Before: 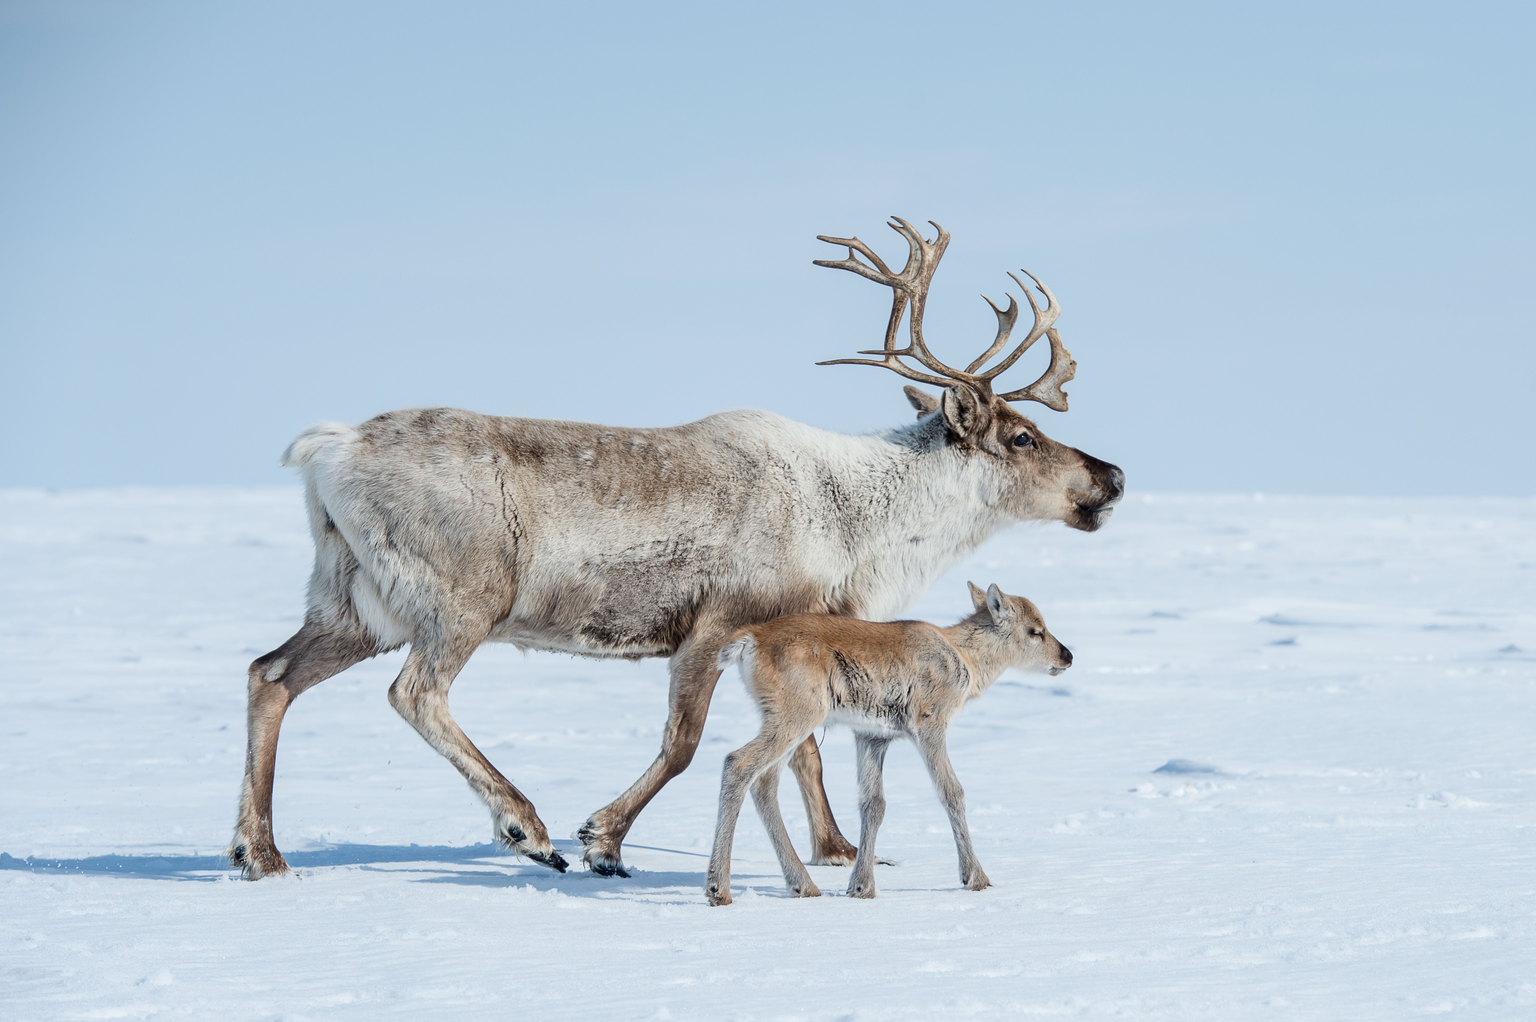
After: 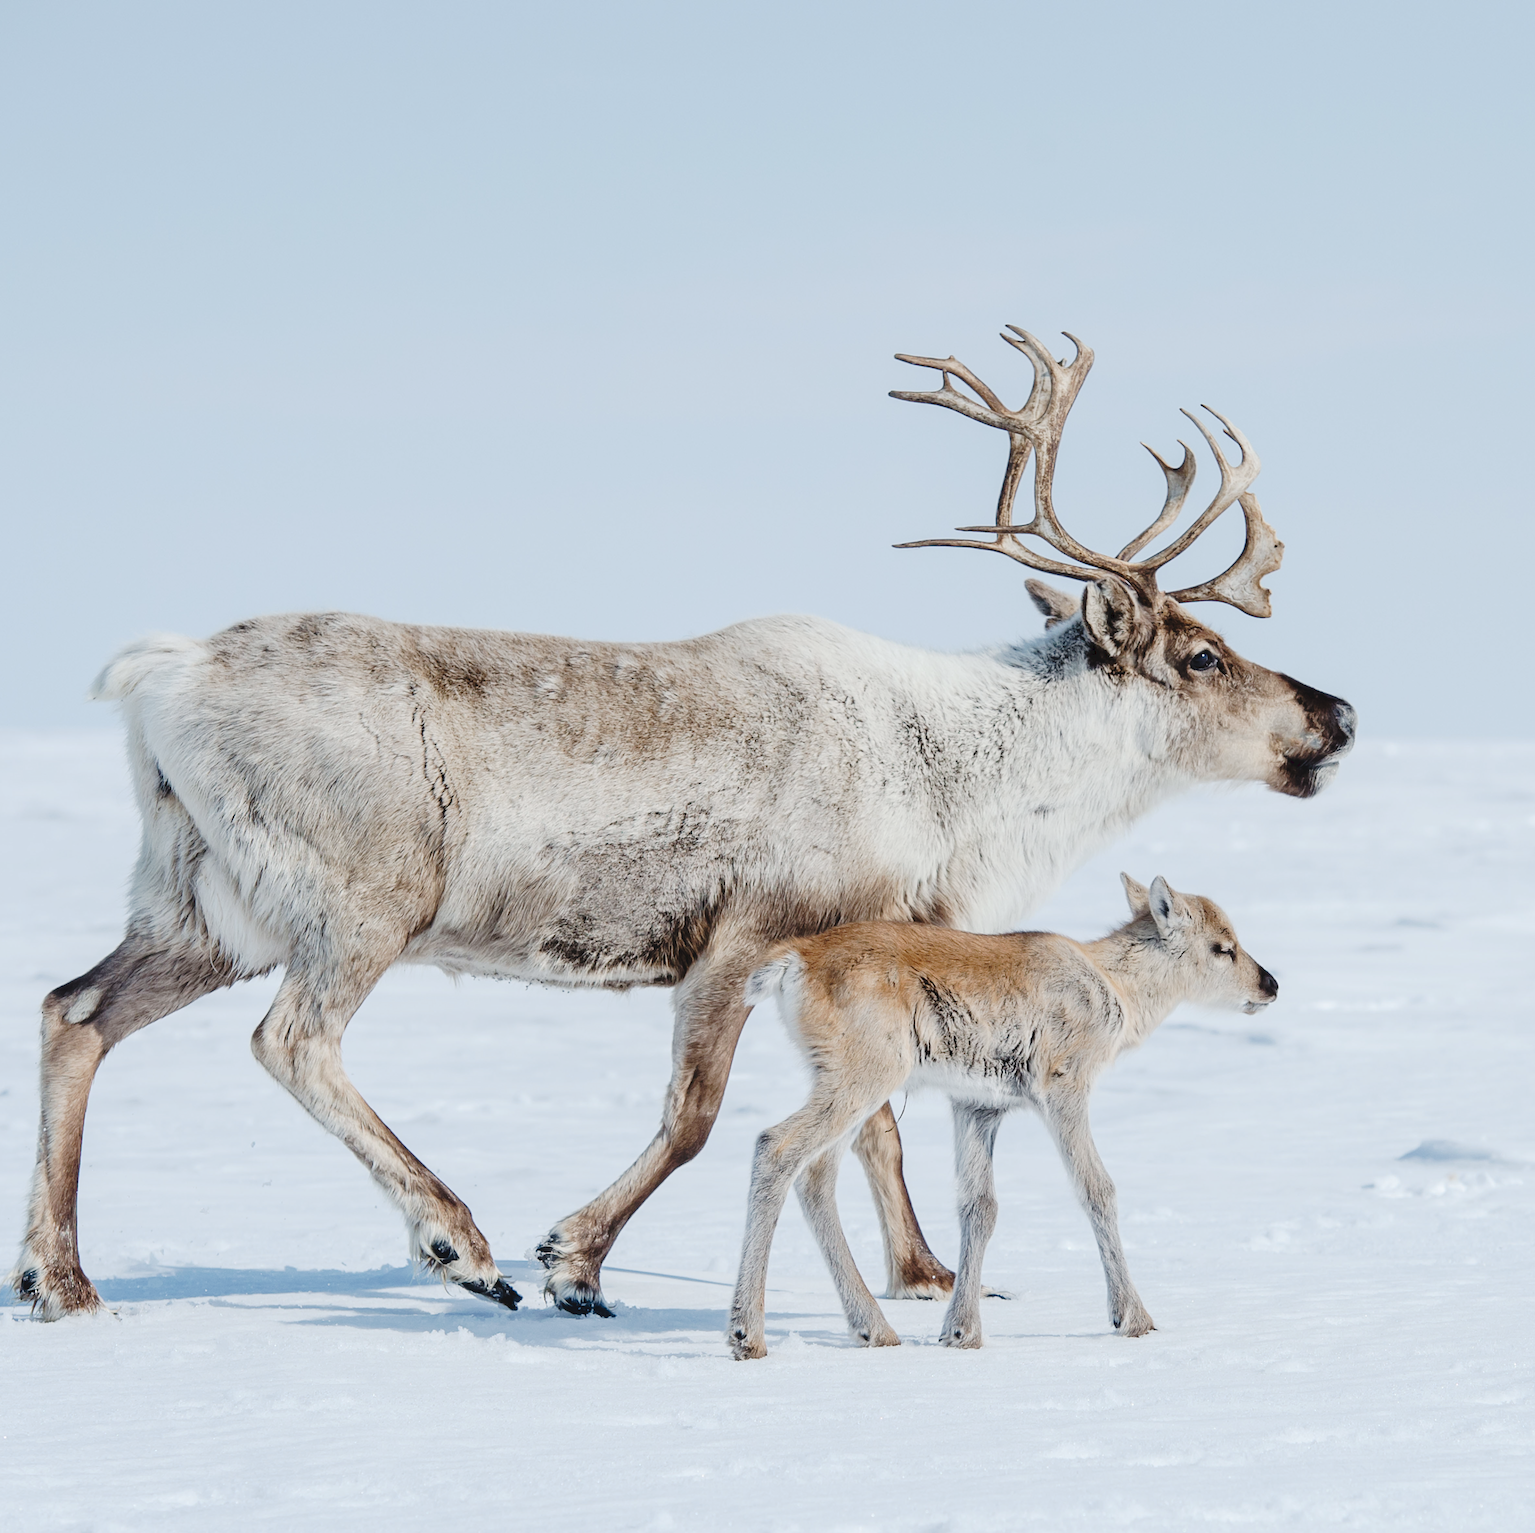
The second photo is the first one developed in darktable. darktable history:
crop and rotate: left 14.385%, right 18.948%
tone curve: curves: ch0 [(0, 0) (0.003, 0.064) (0.011, 0.065) (0.025, 0.061) (0.044, 0.068) (0.069, 0.083) (0.1, 0.102) (0.136, 0.126) (0.177, 0.172) (0.224, 0.225) (0.277, 0.306) (0.335, 0.397) (0.399, 0.483) (0.468, 0.56) (0.543, 0.634) (0.623, 0.708) (0.709, 0.77) (0.801, 0.832) (0.898, 0.899) (1, 1)], preserve colors none
